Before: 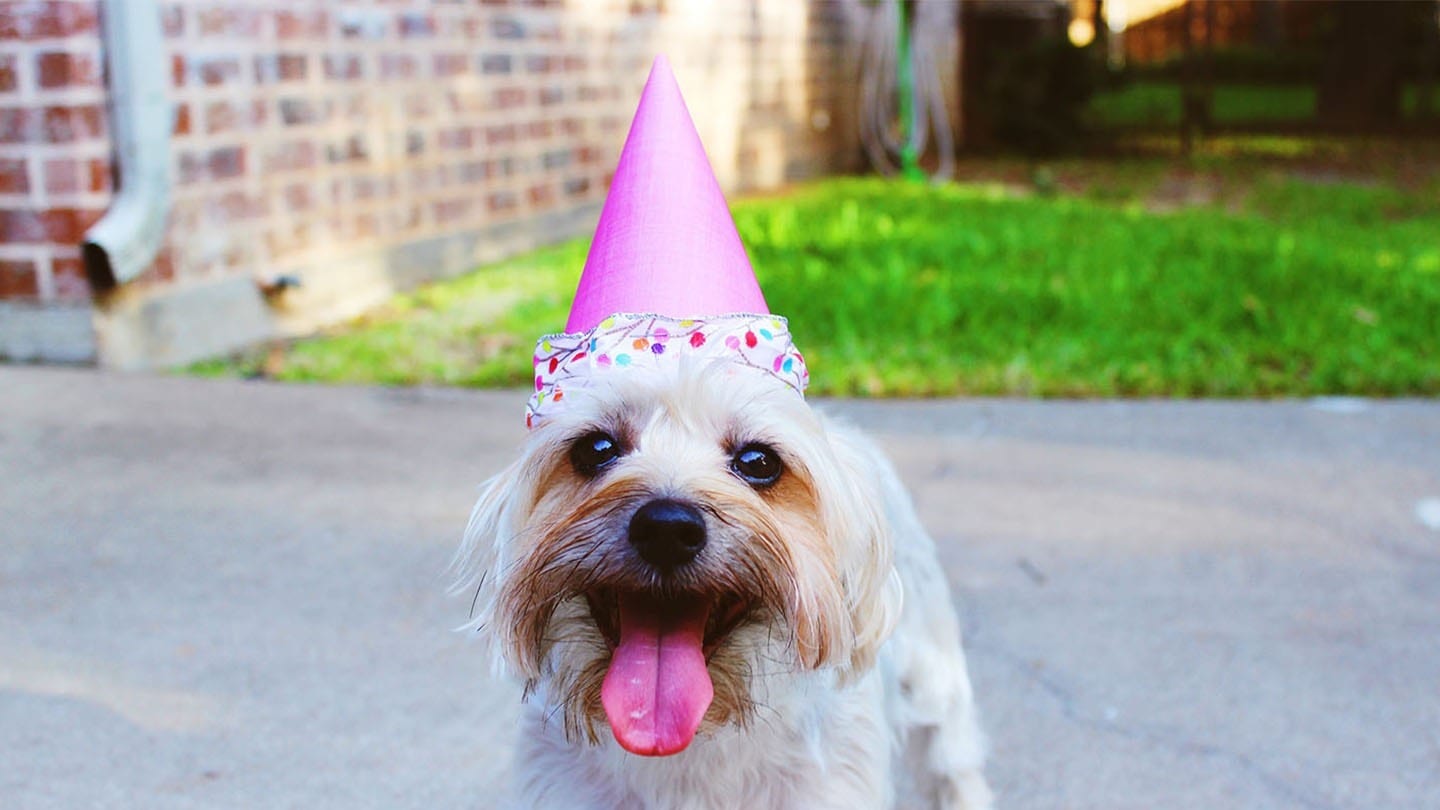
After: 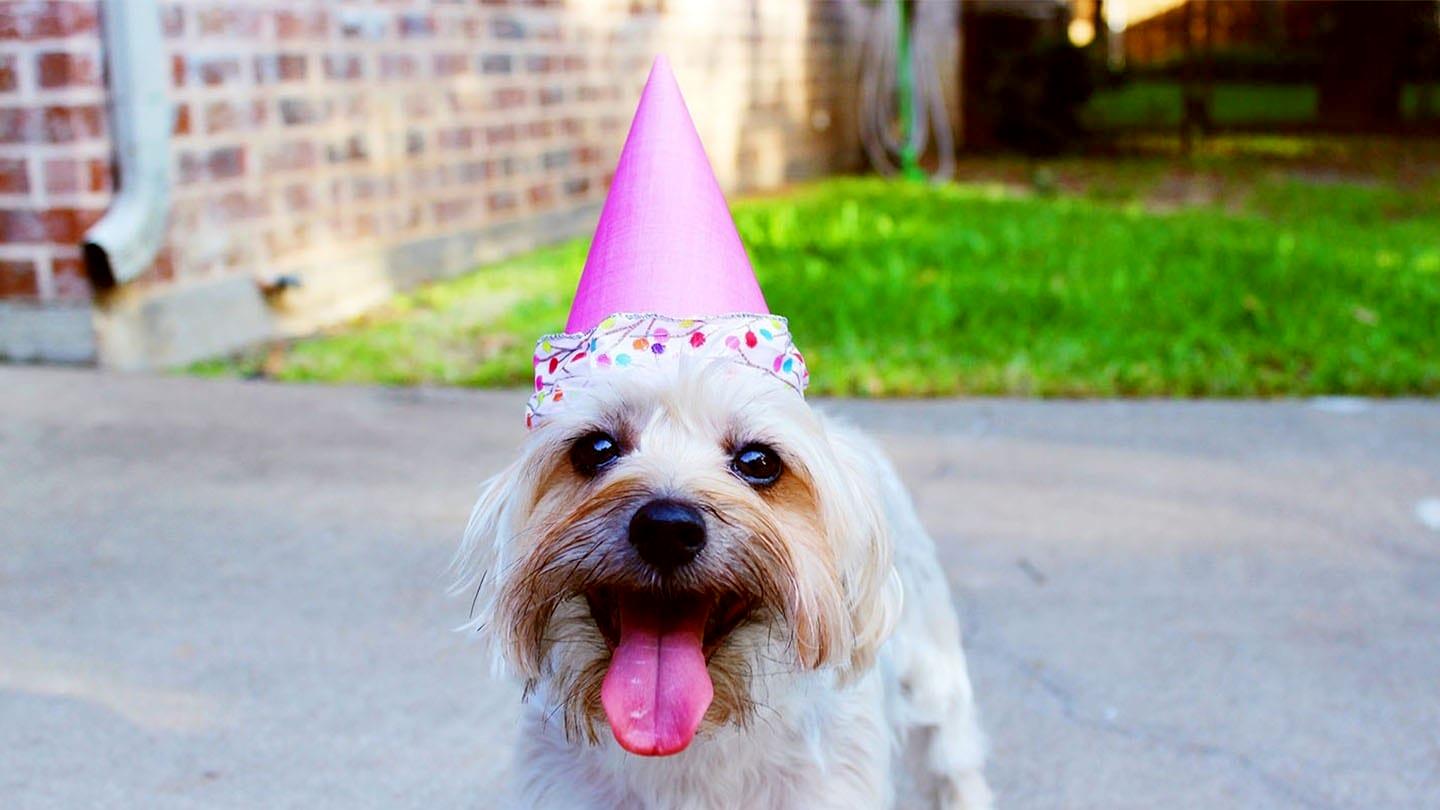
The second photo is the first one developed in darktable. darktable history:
exposure: black level correction 0.01, exposure 0.017 EV, compensate exposure bias true, compensate highlight preservation false
